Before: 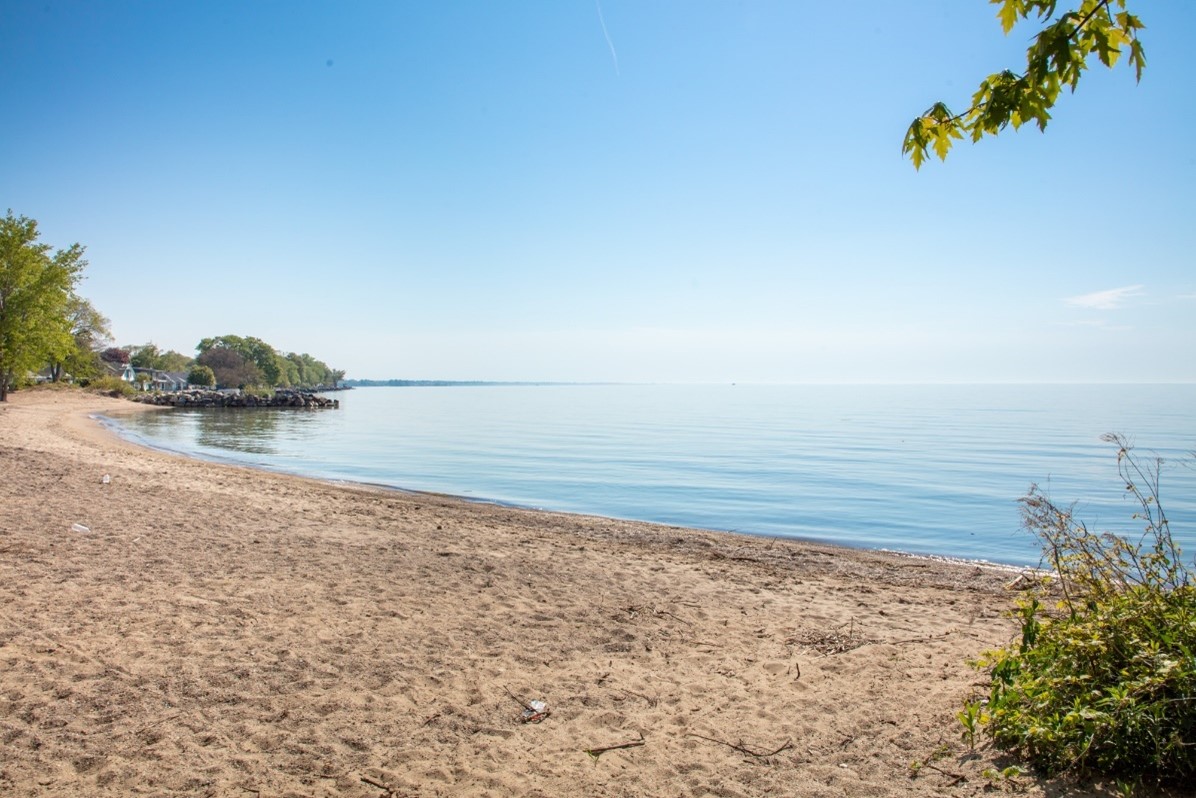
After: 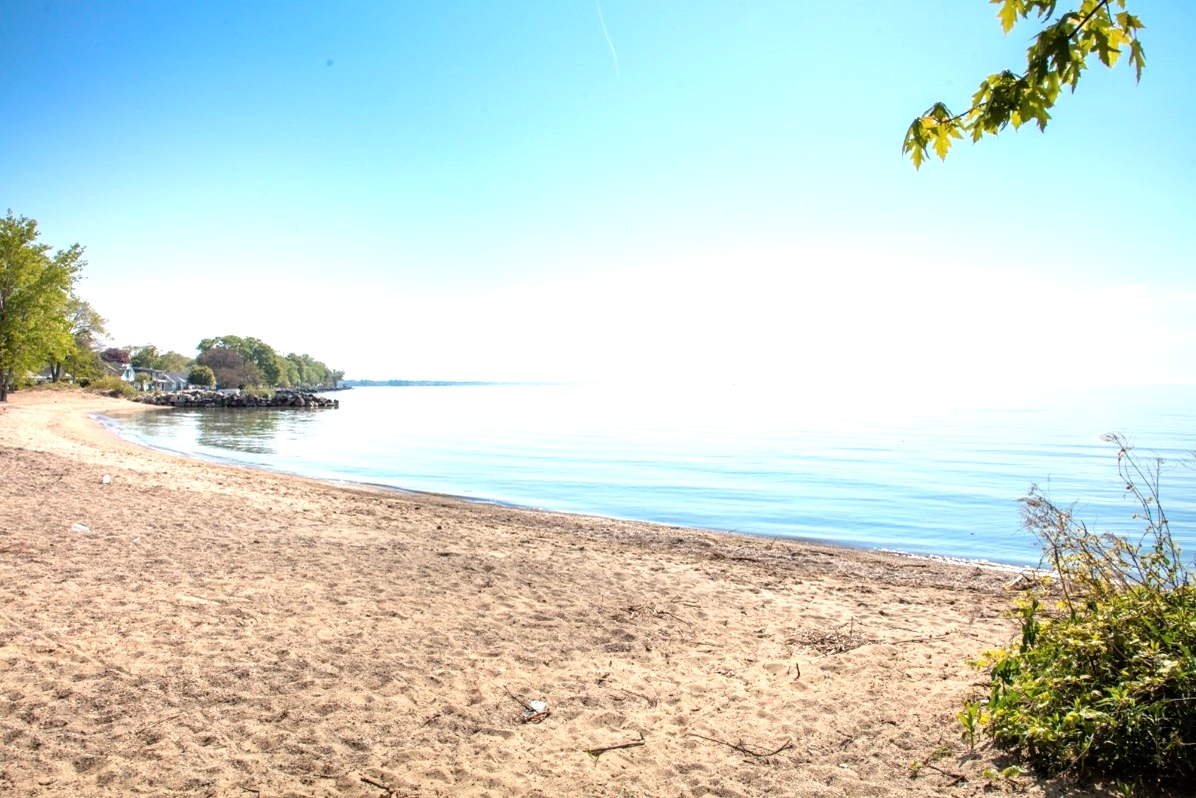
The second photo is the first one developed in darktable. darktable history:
tone equalizer: -8 EV -0.741 EV, -7 EV -0.683 EV, -6 EV -0.615 EV, -5 EV -0.401 EV, -3 EV 0.387 EV, -2 EV 0.6 EV, -1 EV 0.679 EV, +0 EV 0.73 EV
